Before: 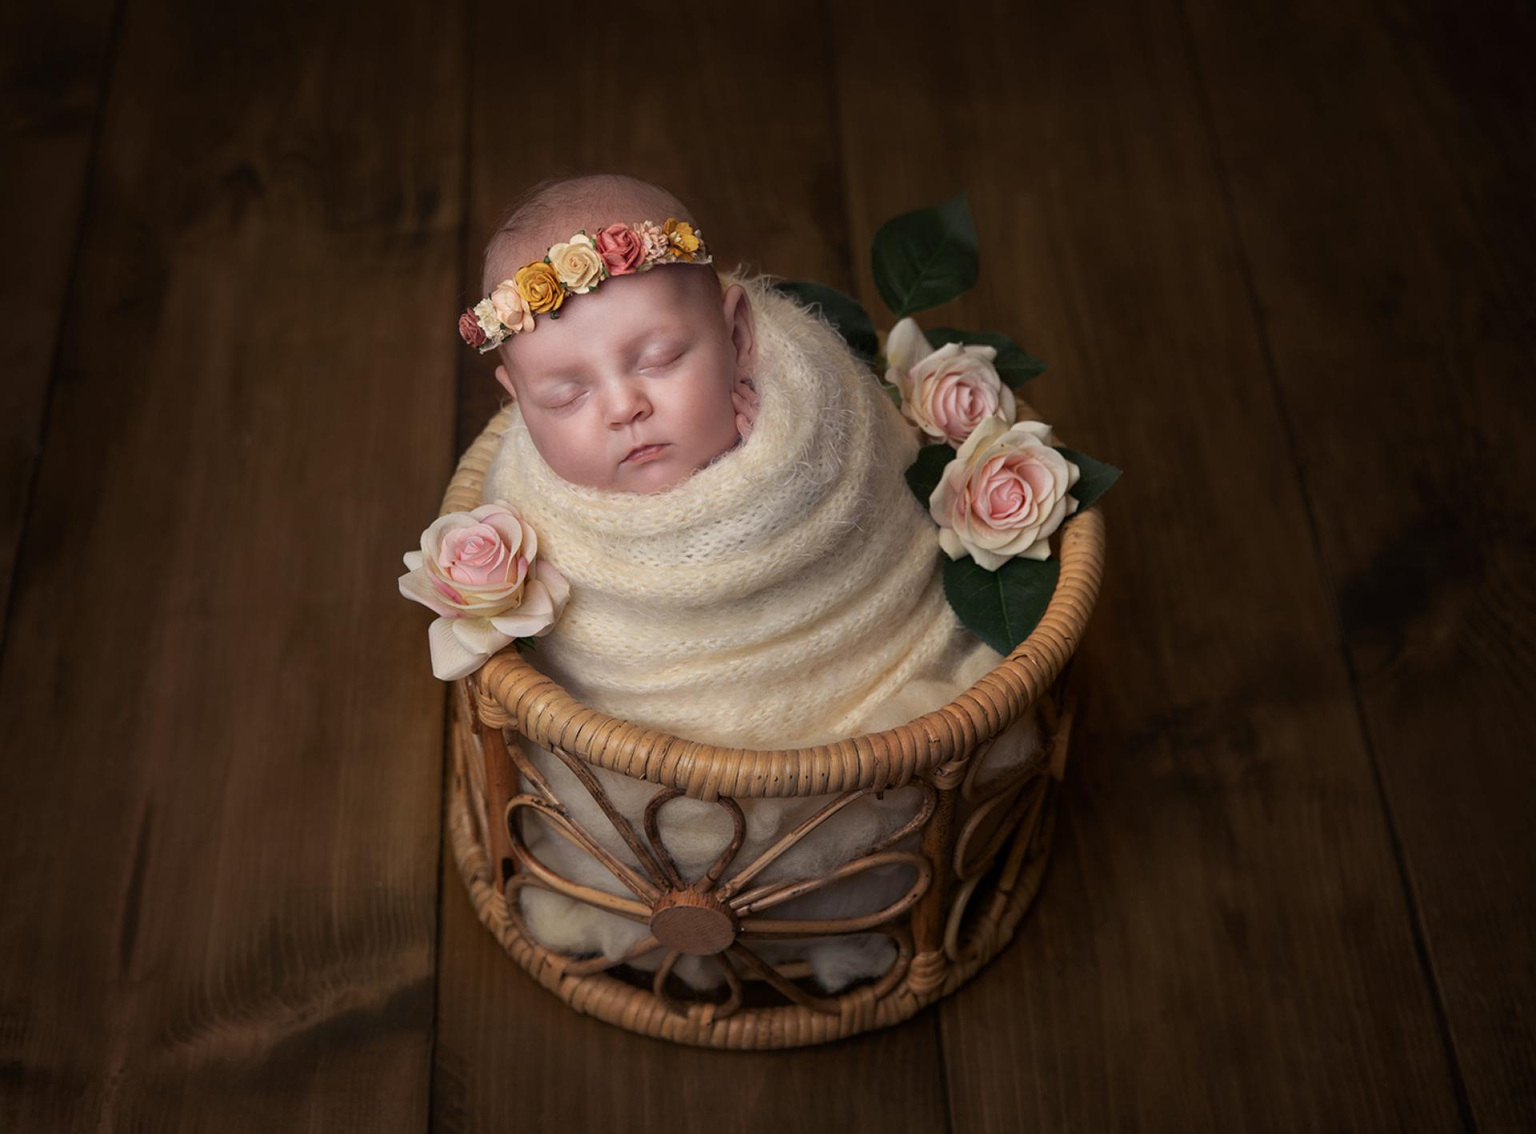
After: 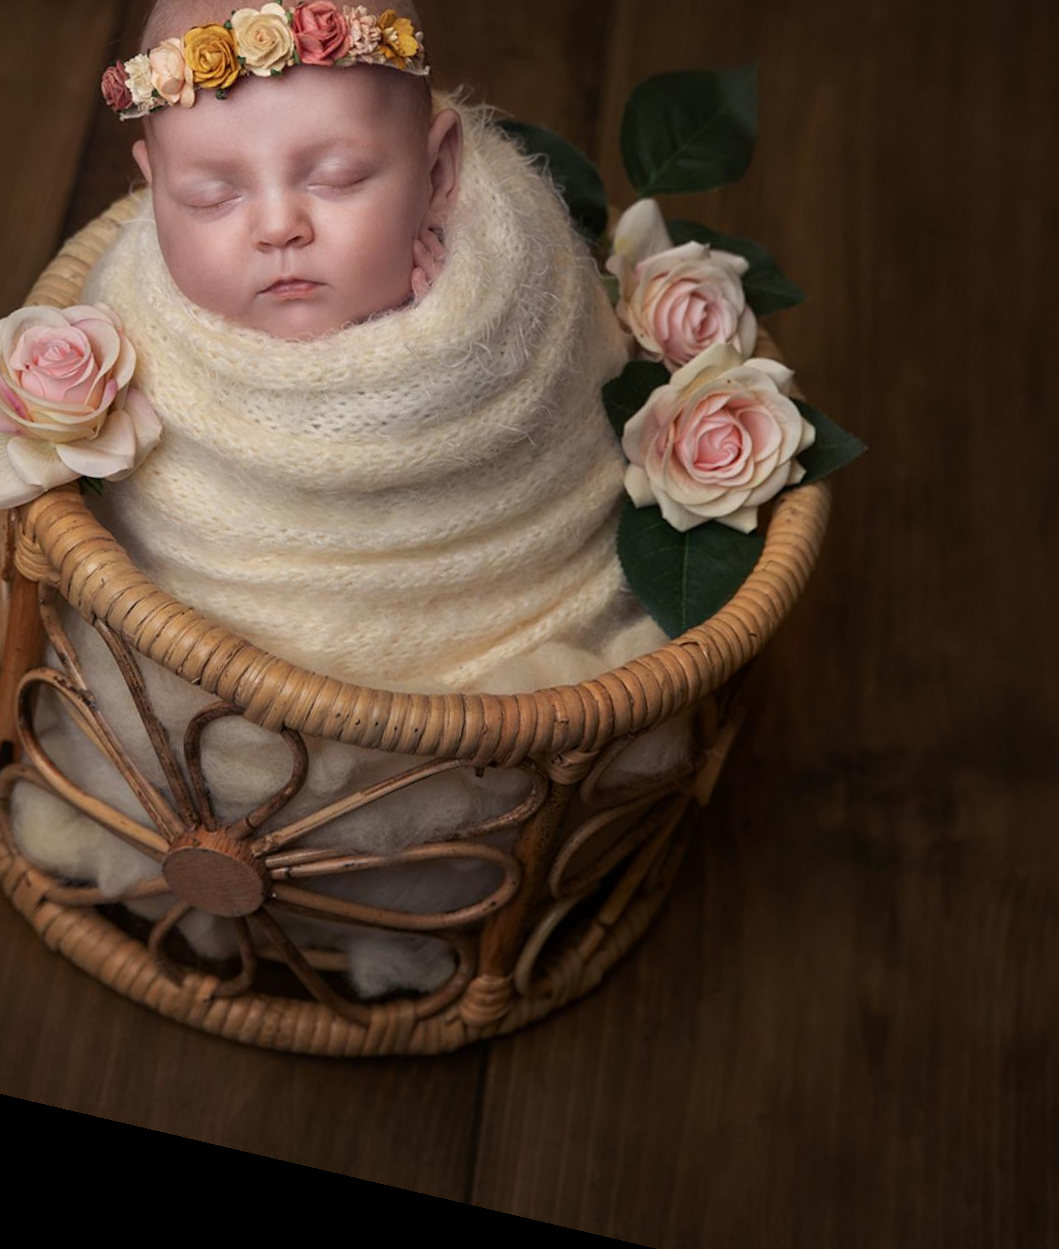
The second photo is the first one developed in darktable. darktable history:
crop: left 31.379%, top 24.658%, right 20.326%, bottom 6.628%
rotate and perspective: rotation 13.27°, automatic cropping off
